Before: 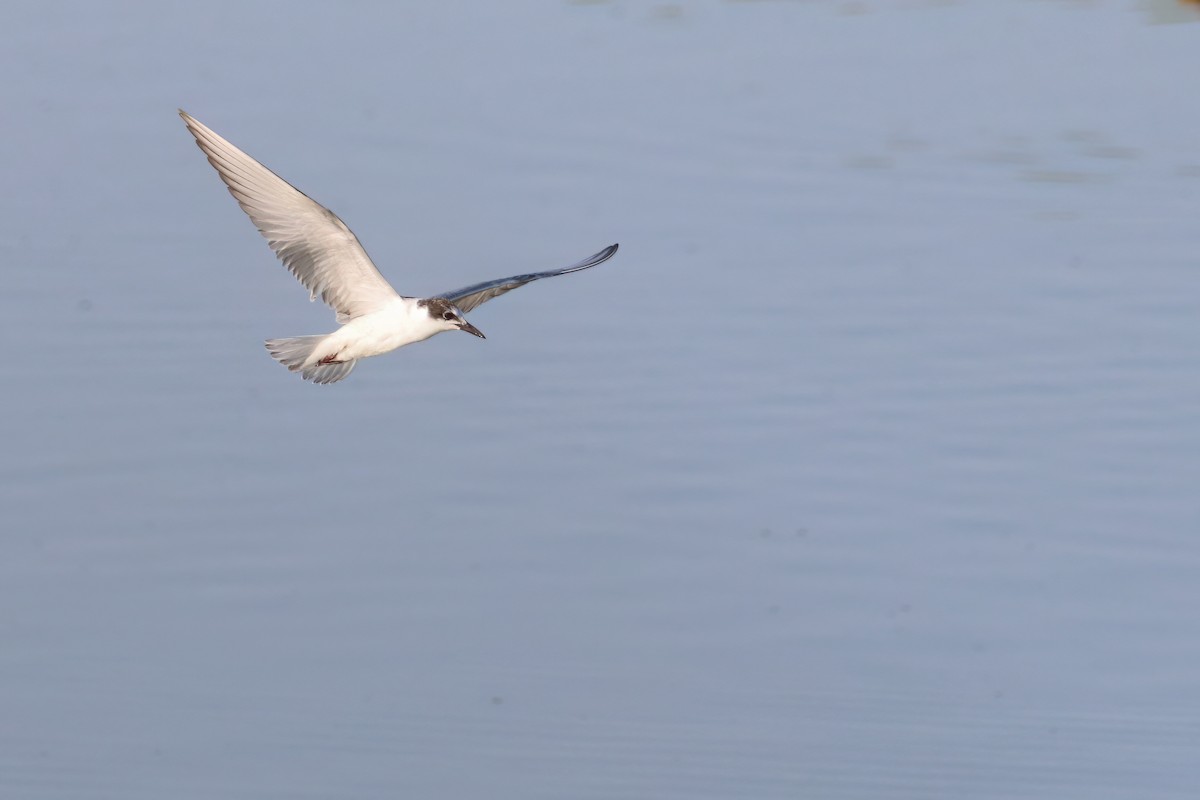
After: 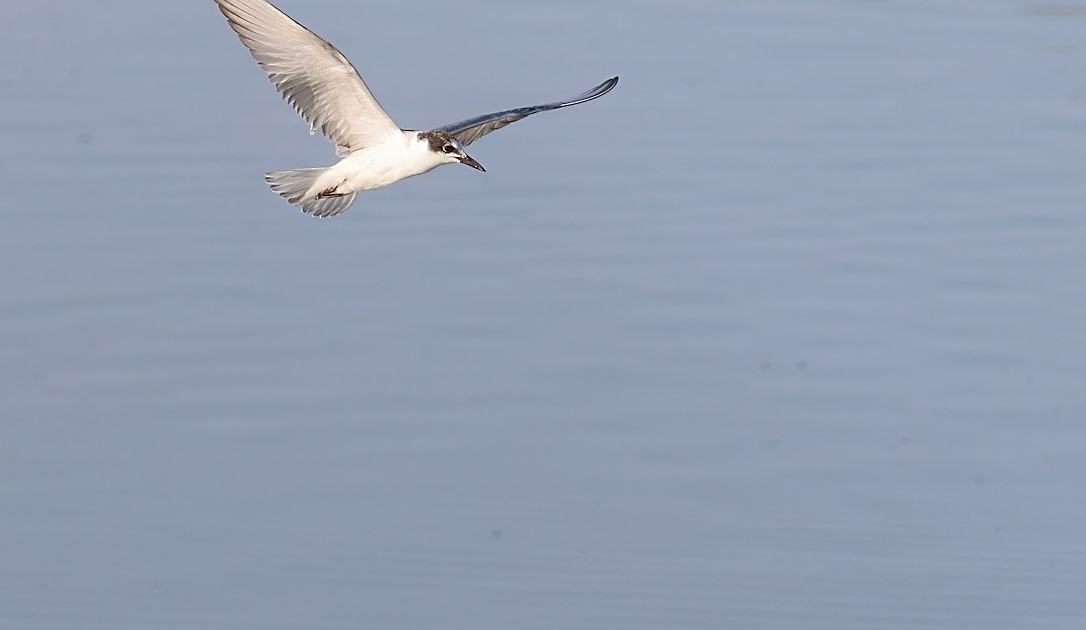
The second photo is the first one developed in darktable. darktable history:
crop: top 20.916%, right 9.437%, bottom 0.316%
sharpen: radius 1.4, amount 1.25, threshold 0.7
